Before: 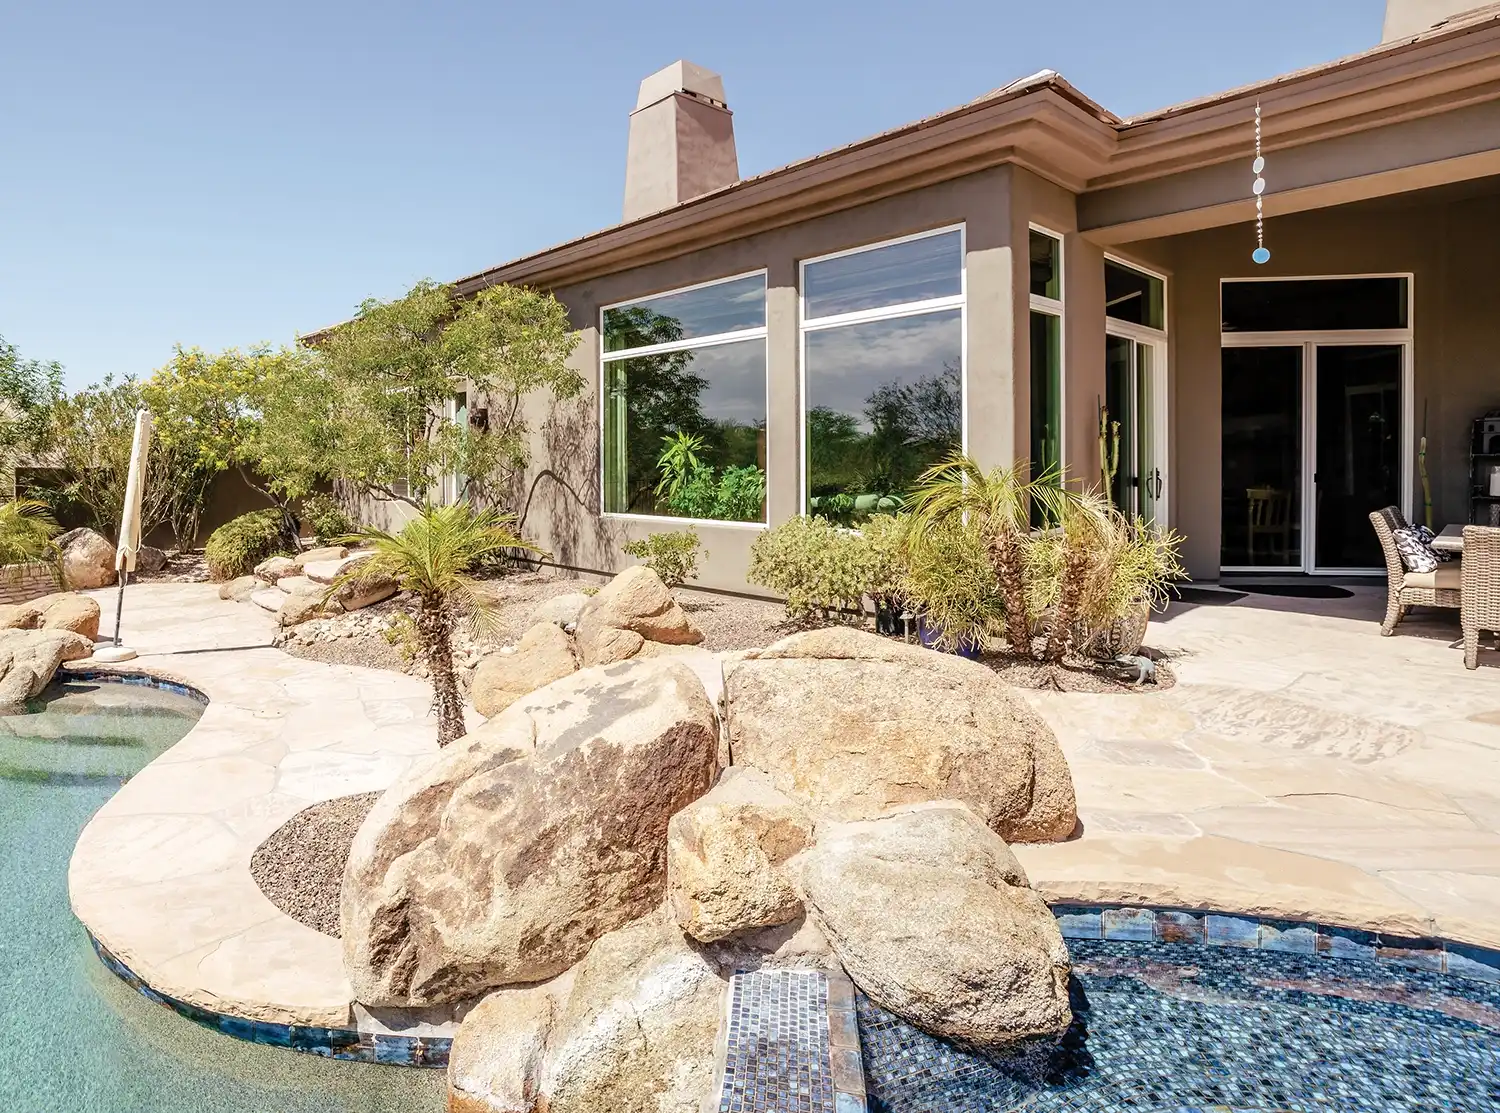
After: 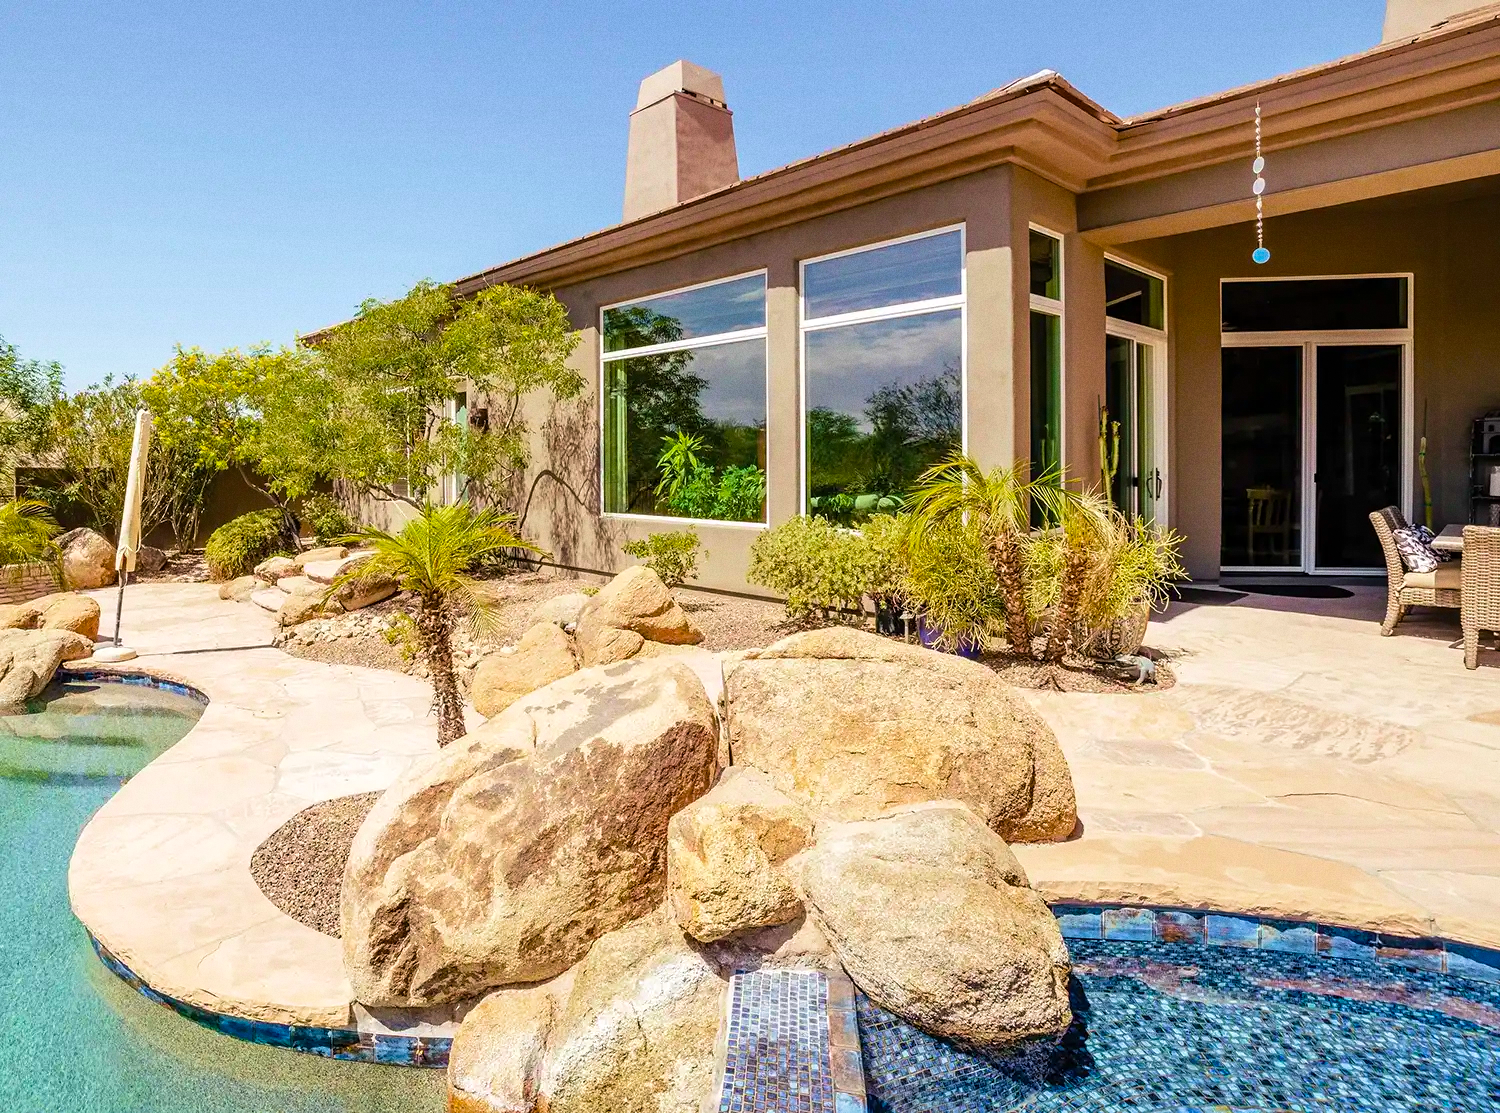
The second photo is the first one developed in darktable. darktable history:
grain: coarseness 7.08 ISO, strength 21.67%, mid-tones bias 59.58%
velvia: on, module defaults
color balance rgb: linear chroma grading › global chroma 15%, perceptual saturation grading › global saturation 30%
